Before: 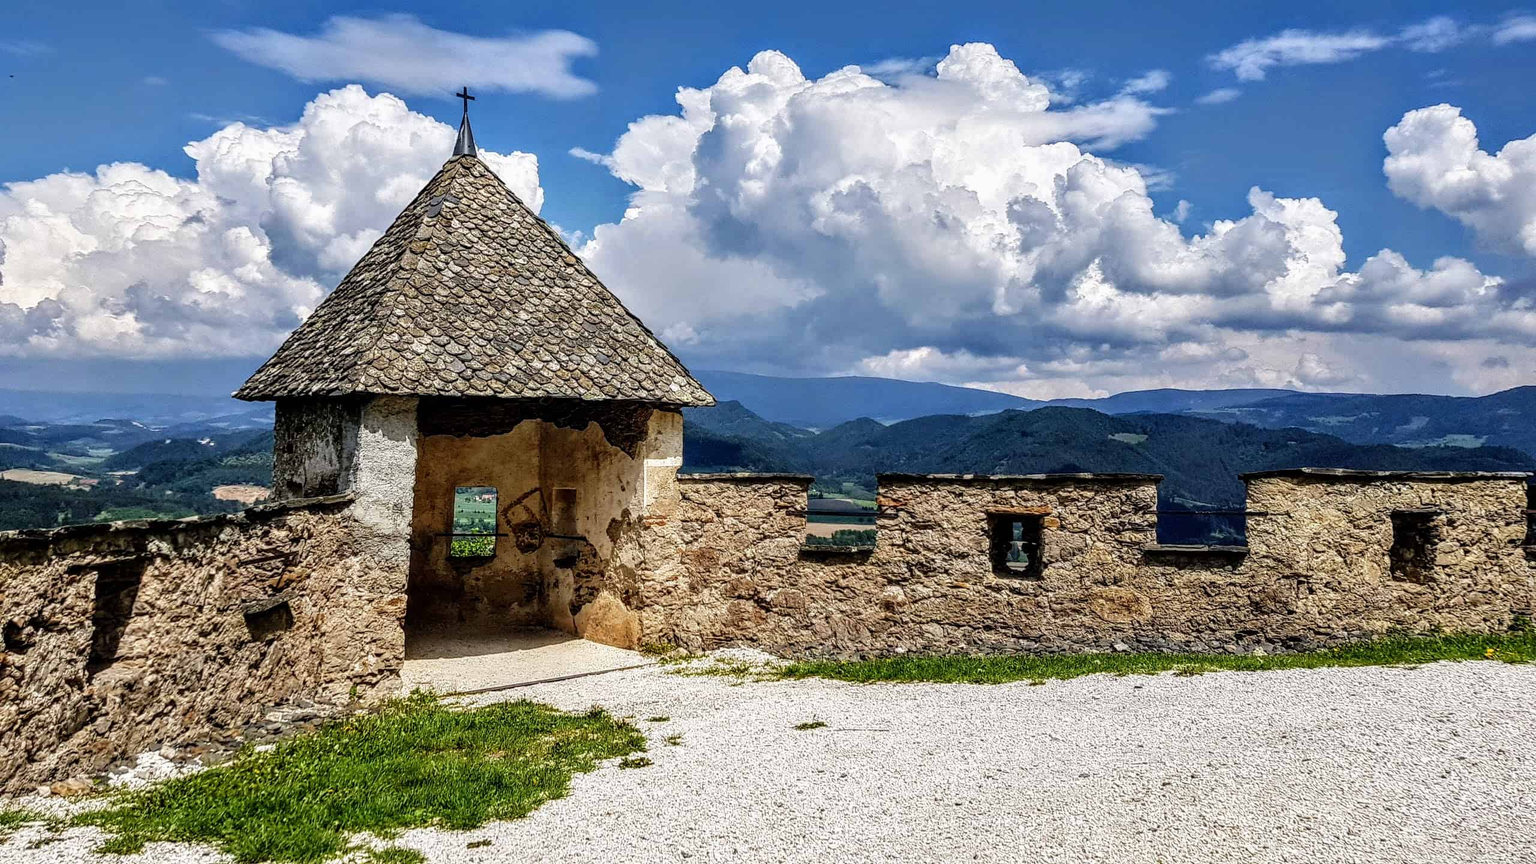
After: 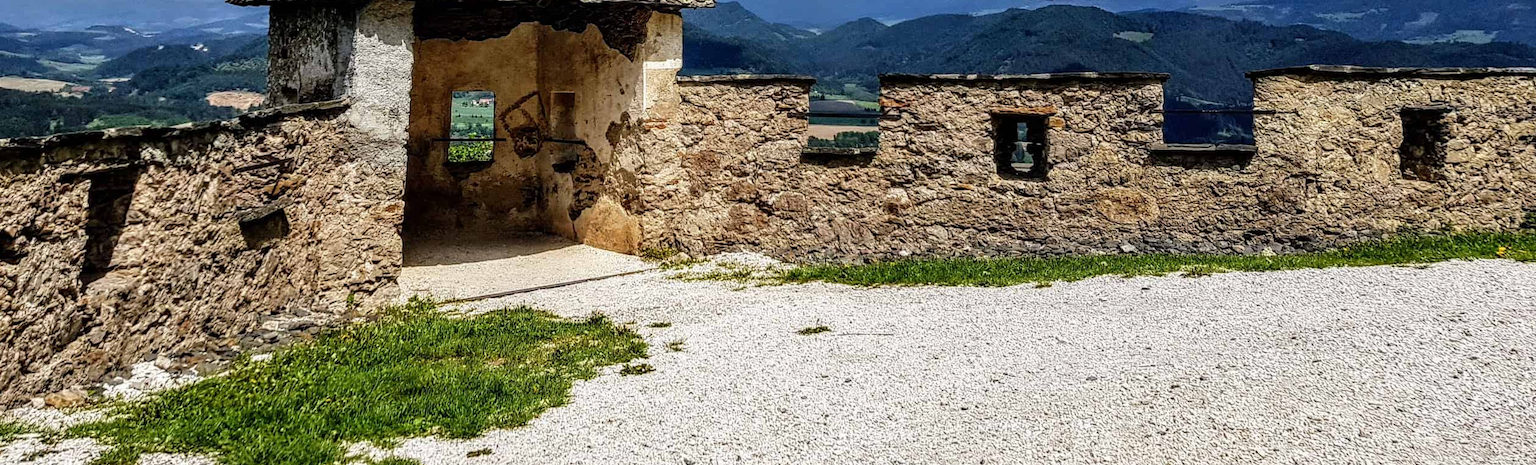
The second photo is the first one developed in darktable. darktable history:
crop and rotate: top 46.237%
rotate and perspective: rotation -0.45°, automatic cropping original format, crop left 0.008, crop right 0.992, crop top 0.012, crop bottom 0.988
